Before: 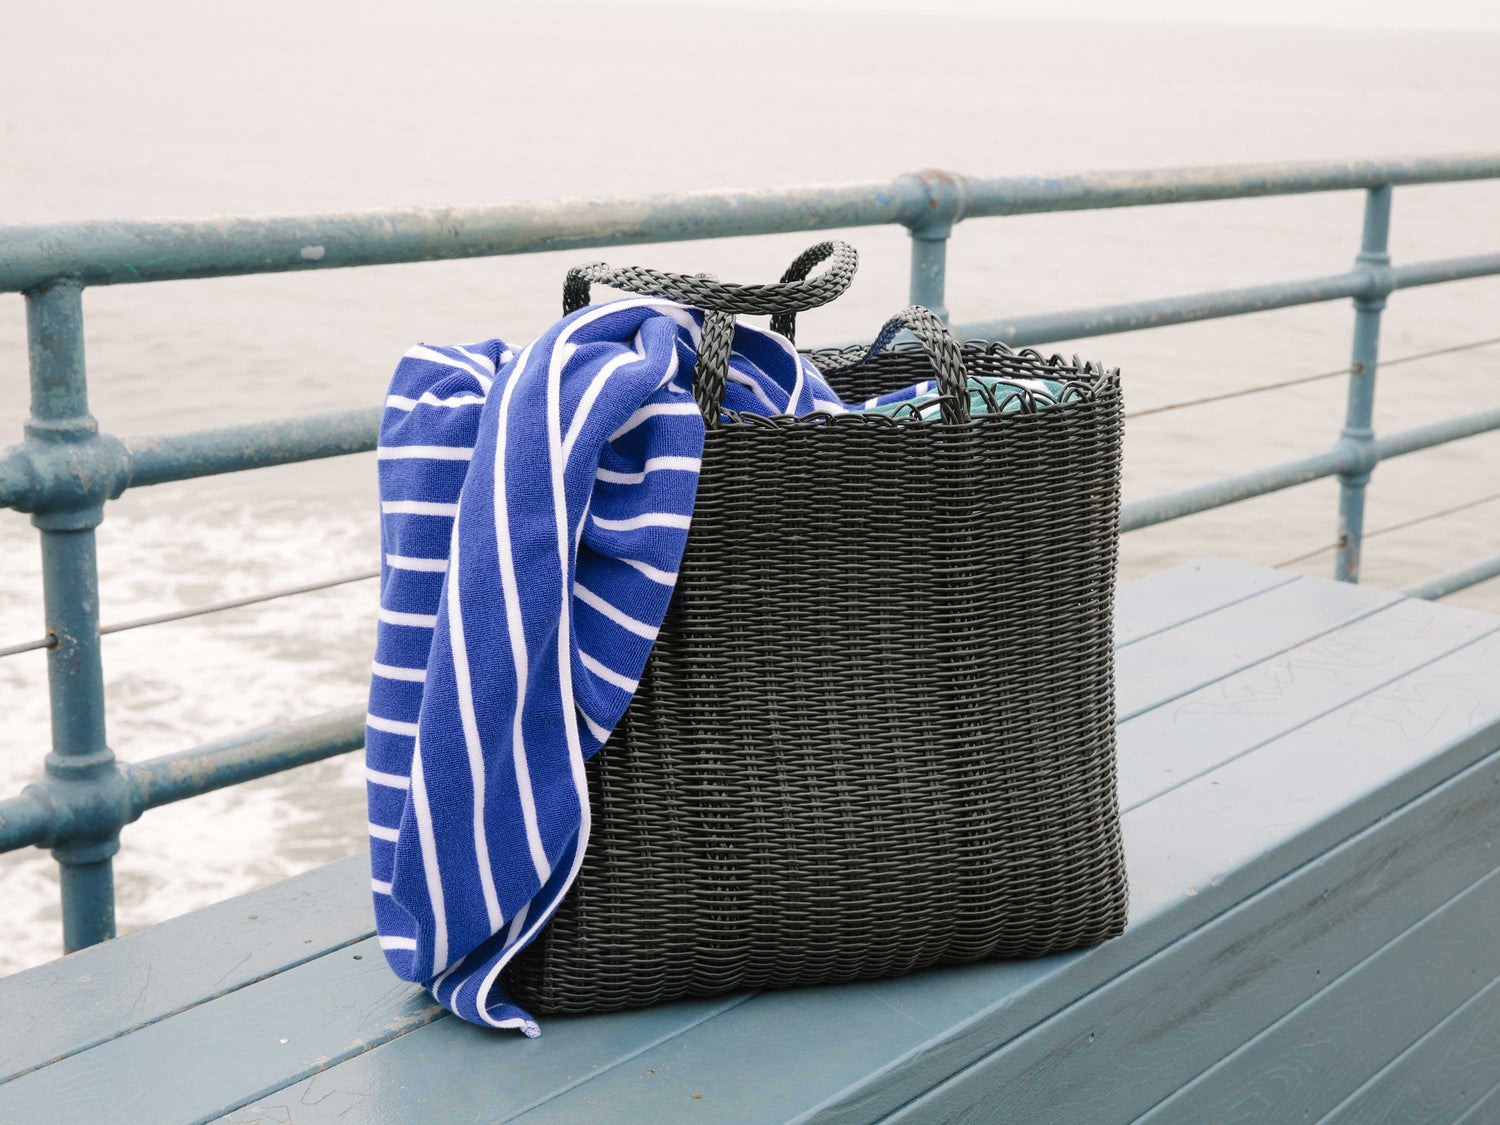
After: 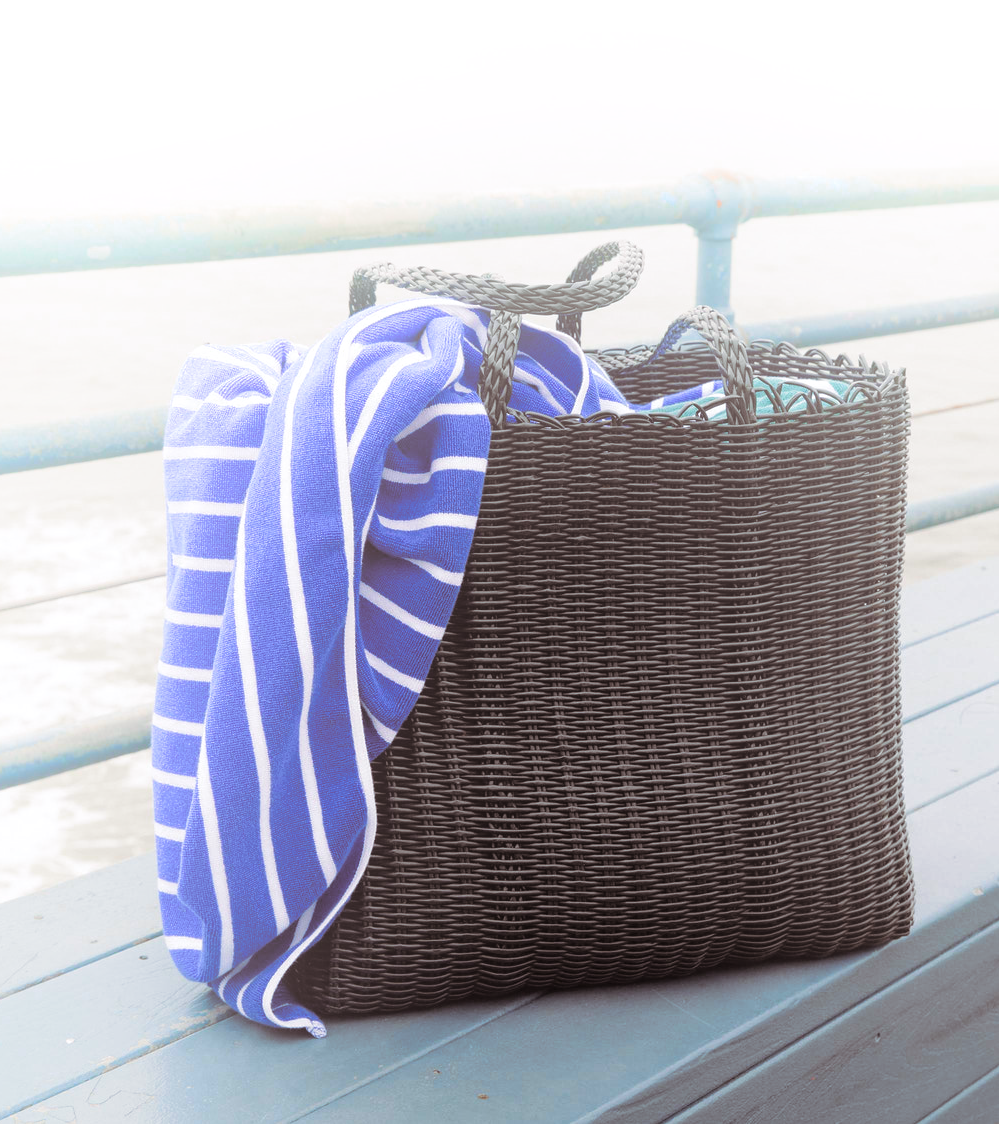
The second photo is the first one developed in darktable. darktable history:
white balance: red 0.983, blue 1.036
crop and rotate: left 14.292%, right 19.041%
split-toning: shadows › saturation 0.24, highlights › hue 54°, highlights › saturation 0.24
bloom: size 38%, threshold 95%, strength 30%
